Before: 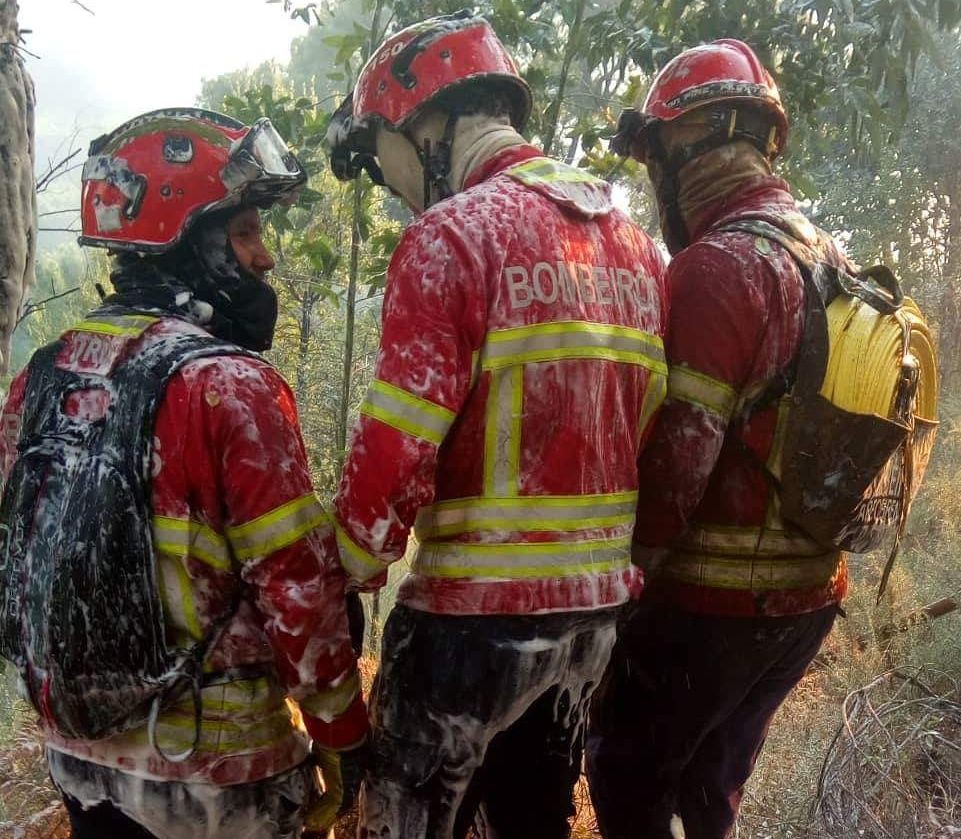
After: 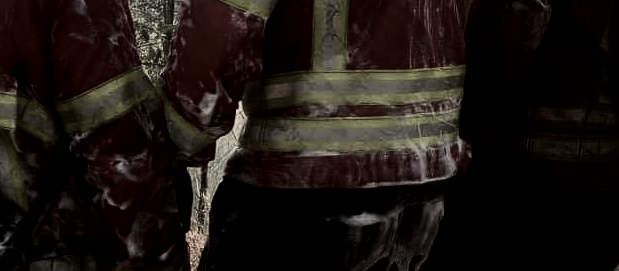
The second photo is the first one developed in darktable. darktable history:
crop: left 17.982%, top 50.782%, right 17.594%, bottom 16.832%
contrast brightness saturation: contrast 0.095, brightness -0.602, saturation 0.174
velvia: on, module defaults
filmic rgb: black relative exposure -7.99 EV, white relative exposure 4.03 EV, hardness 4.2, contrast 1.376, color science v6 (2022), iterations of high-quality reconstruction 0
exposure: black level correction -0.015, exposure -0.127 EV, compensate highlight preservation false
color correction: highlights b* 0.066, saturation 0.219
tone equalizer: -8 EV -0.789 EV, -7 EV -0.737 EV, -6 EV -0.609 EV, -5 EV -0.418 EV, -3 EV 0.386 EV, -2 EV 0.6 EV, -1 EV 0.69 EV, +0 EV 0.725 EV
